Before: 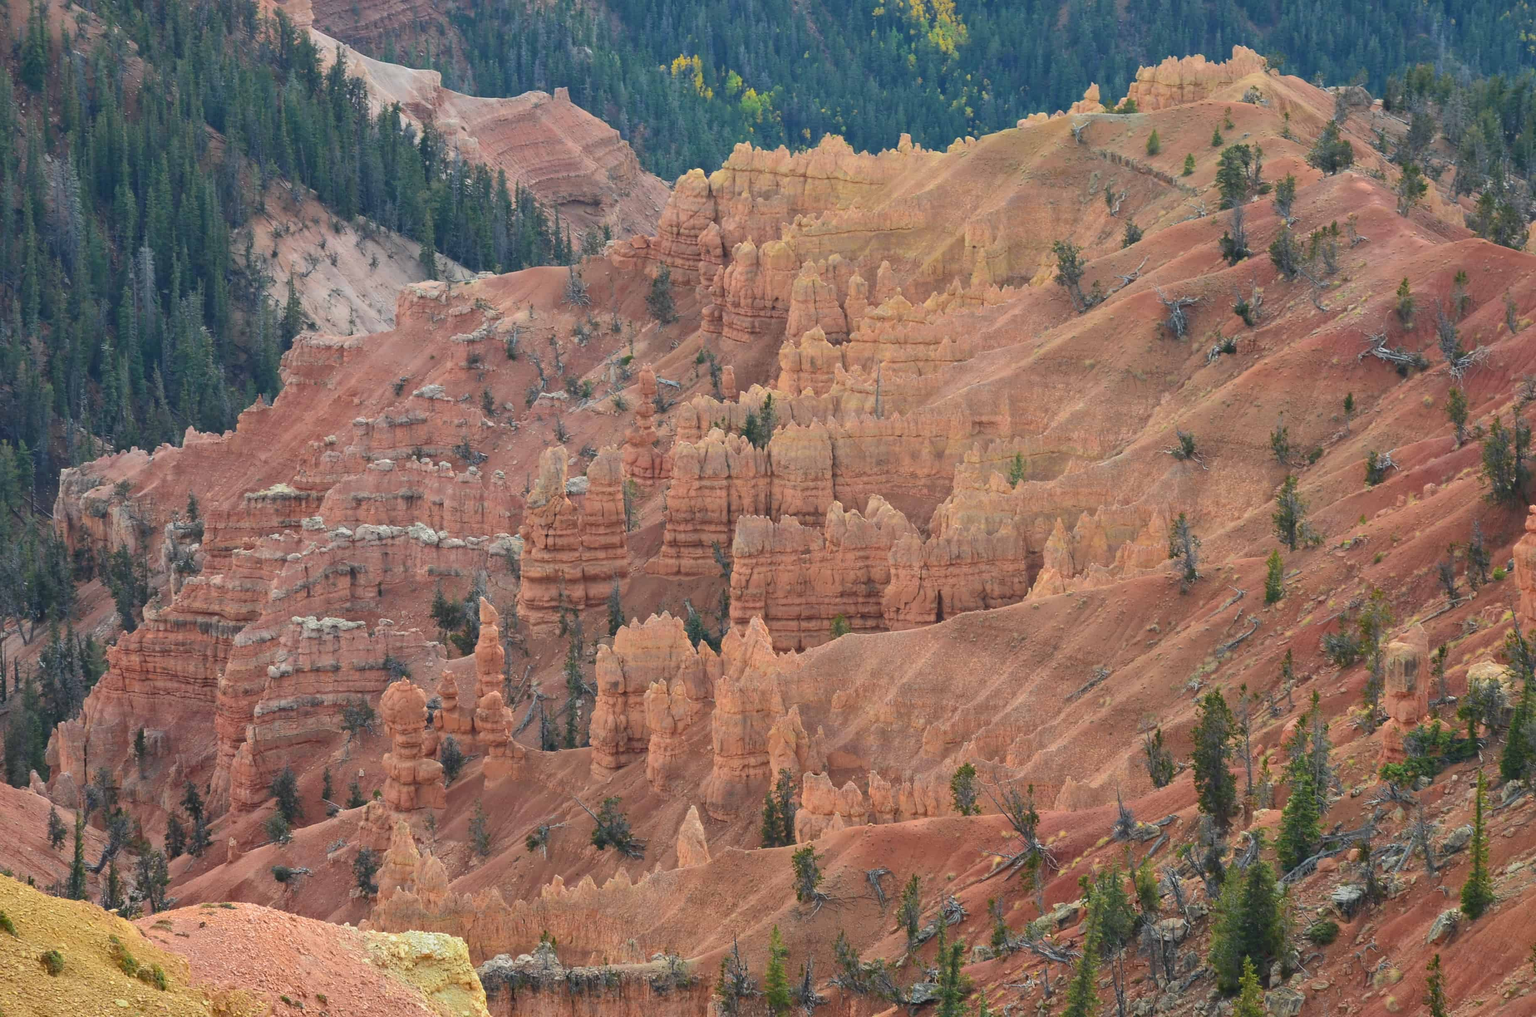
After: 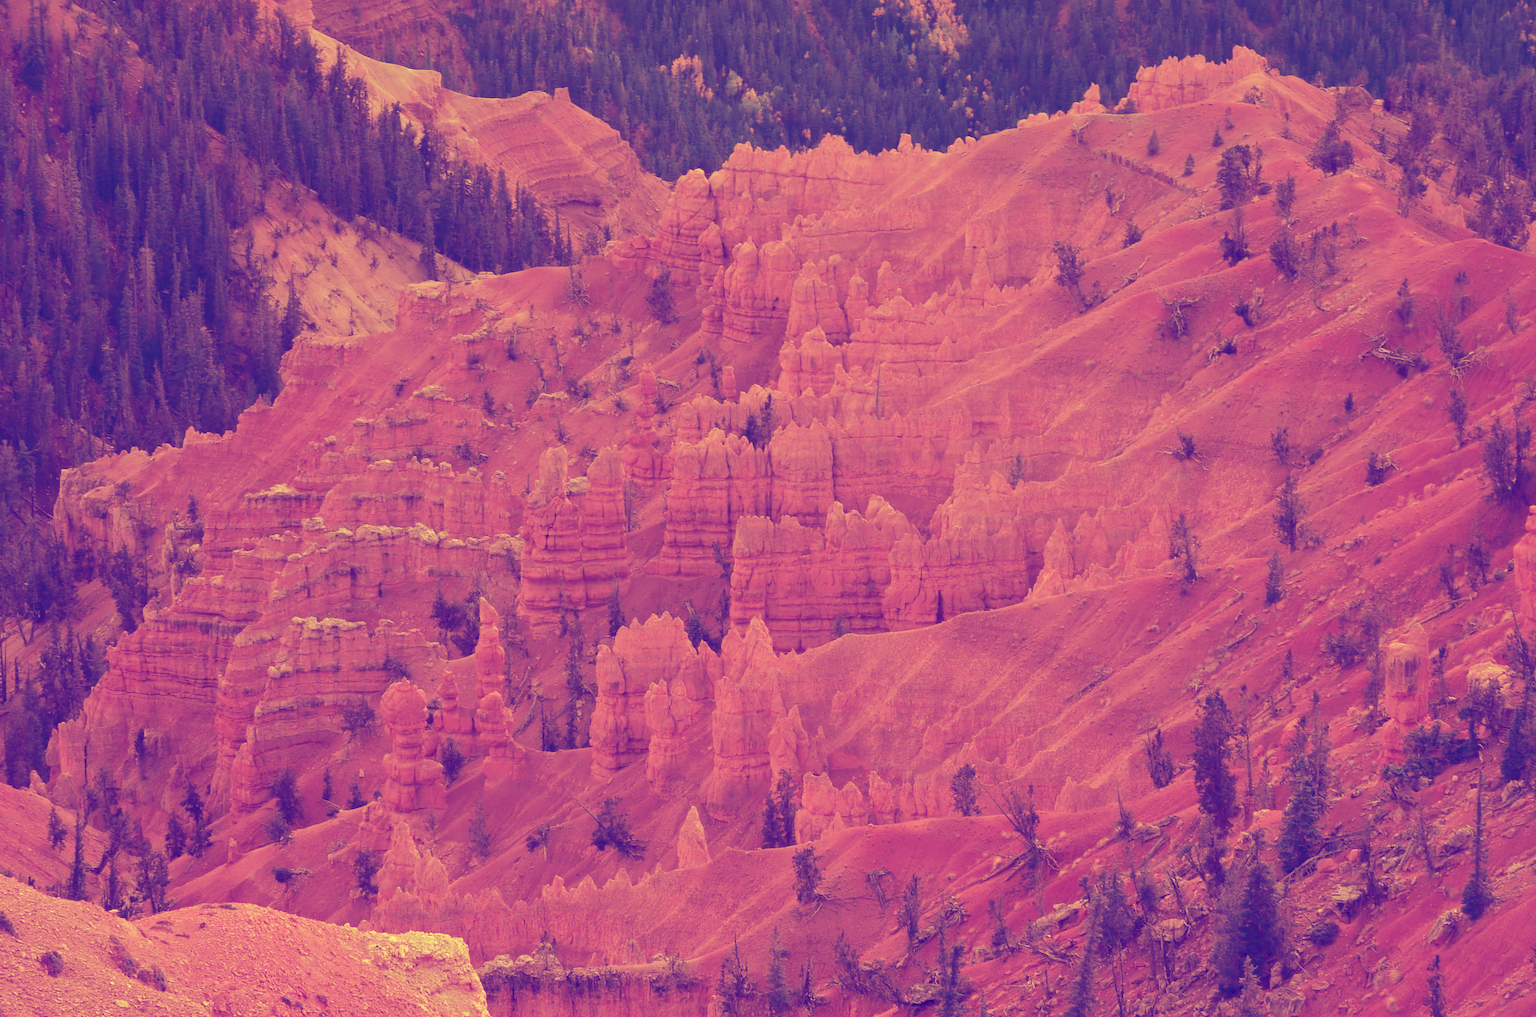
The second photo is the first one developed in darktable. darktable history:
tone curve: curves: ch0 [(0, 0) (0.003, 0.126) (0.011, 0.129) (0.025, 0.133) (0.044, 0.143) (0.069, 0.155) (0.1, 0.17) (0.136, 0.189) (0.177, 0.217) (0.224, 0.25) (0.277, 0.293) (0.335, 0.346) (0.399, 0.398) (0.468, 0.456) (0.543, 0.517) (0.623, 0.583) (0.709, 0.659) (0.801, 0.756) (0.898, 0.856) (1, 1)], preserve colors none
color look up table: target L [101.29, 100.34, 94.81, 97.18, 90.99, 90.7, 70.62, 71.36, 63.53, 64.9, 47.24, 50.17, 23.6, 20.91, 201.5, 84.38, 84.77, 70.93, 63.74, 58.88, 57.36, 56.22, 58.32, 50.83, 42.45, 46.6, 33.8, 22.55, 85.41, 72.63, 58.77, 62.16, 60.66, 58.8, 58.16, 39.68, 54.09, 52.9, 43.41, 10.99, 33.79, 6.109, 85.78, 79.56, 70.71, 51.85, 40.25, 40.34, 7.877], target a [-11.12, -15.23, -17.41, -29.2, -49.01, -67.65, -57.78, -3.374, -52.82, 10.73, -32.67, 43.67, 11.89, 43.19, 0, 18.72, 20.1, 30.71, 69.28, 61.66, 85.96, 89.49, 71.52, 86.01, 64.87, 81.33, 49.78, 62.74, 17.18, 32.62, 78.83, 28.27, 64.83, 83.54, 71.86, -21.35, 74.28, 50.9, 78.91, 38.54, 68.73, 51.35, -49.42, 4.678, -56.66, 25.45, -22.99, -22.59, 53.21], target b [57.21, 56.41, 48.98, 52.22, 43.64, 41.58, 19.82, 21.37, 9.2, 12.58, -14.69, -7.66, -50.9, -54.17, -0.001, 38.17, 39.88, 21.43, 13.56, 5.309, 4.839, 3.194, 4.797, -5.216, -17.84, -11.75, -32.8, -51.17, 39.42, 23.95, 5.827, 8.338, 8.077, 6.064, 5.399, -26.83, -1.362, -4.088, -17.73, -70.96, -32.42, -79.04, 36.22, 31.25, 17.56, -6.502, -25.08, -25.78, -76.17], num patches 49
